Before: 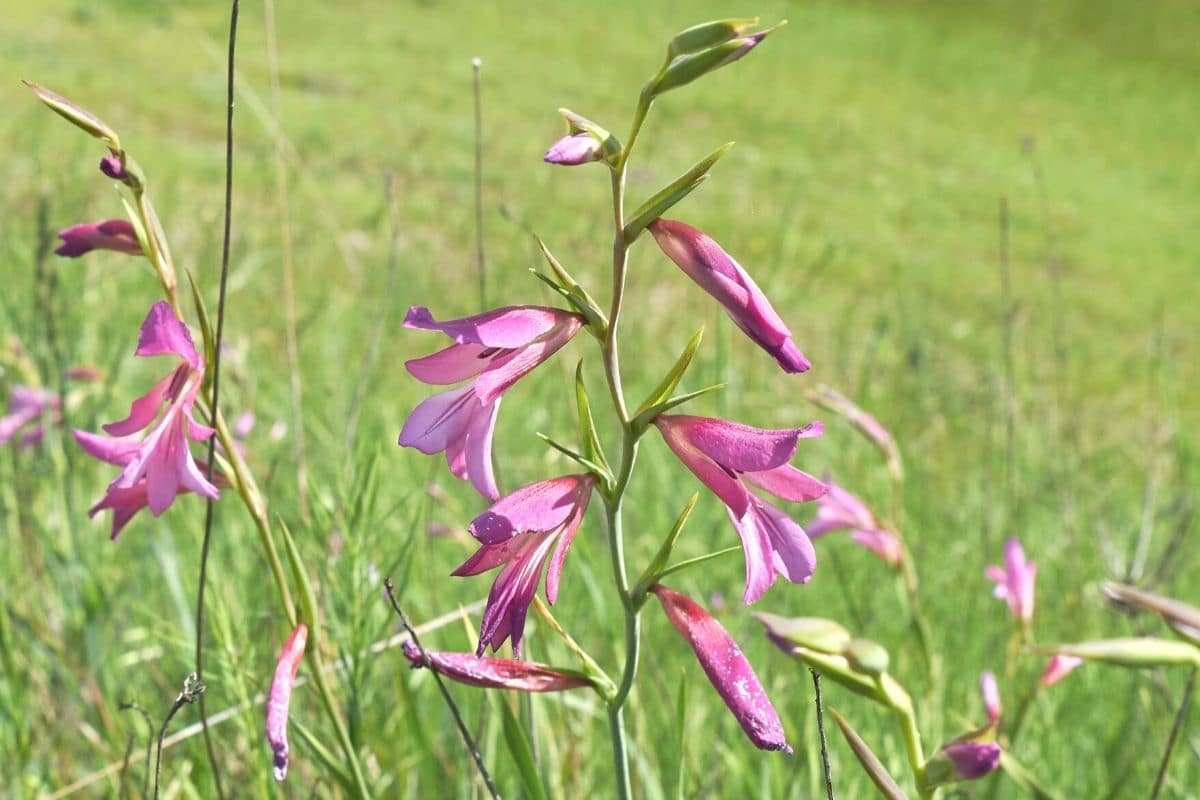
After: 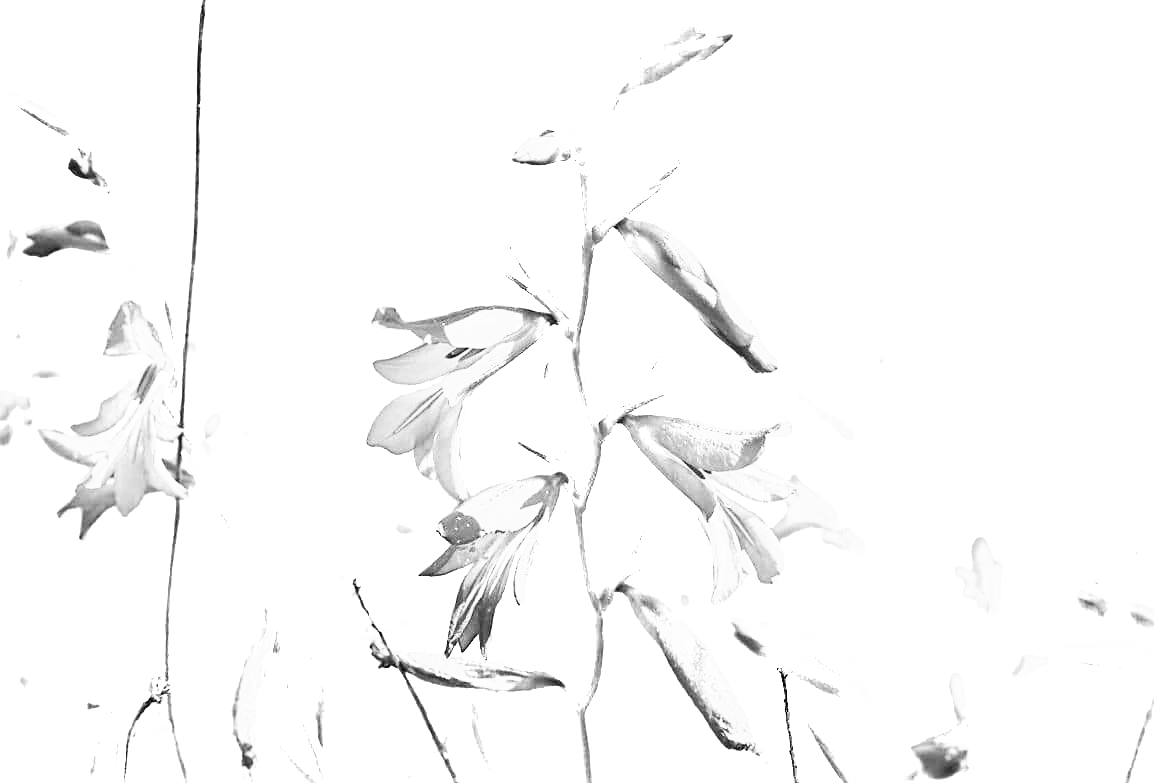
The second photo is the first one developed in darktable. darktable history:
crop and rotate: left 2.716%, right 1.071%, bottom 2.098%
filmic rgb: black relative exposure -4.96 EV, white relative exposure 2.83 EV, hardness 3.73, color science v5 (2021), contrast in shadows safe, contrast in highlights safe
tone equalizer: -8 EV -0.377 EV, -7 EV -0.354 EV, -6 EV -0.364 EV, -5 EV -0.19 EV, -3 EV 0.196 EV, -2 EV 0.332 EV, -1 EV 0.414 EV, +0 EV 0.398 EV
exposure: black level correction 0.001, exposure -0.123 EV, compensate highlight preservation false
tone curve: curves: ch0 [(0, 0) (0.093, 0.104) (0.226, 0.291) (0.327, 0.431) (0.471, 0.648) (0.759, 0.926) (1, 1)], color space Lab, independent channels, preserve colors none
sharpen: on, module defaults
color zones: curves: ch0 [(0, 0.554) (0.146, 0.662) (0.293, 0.86) (0.503, 0.774) (0.637, 0.106) (0.74, 0.072) (0.866, 0.488) (0.998, 0.569)]; ch1 [(0, 0) (0.143, 0) (0.286, 0) (0.429, 0) (0.571, 0) (0.714, 0) (0.857, 0)]
